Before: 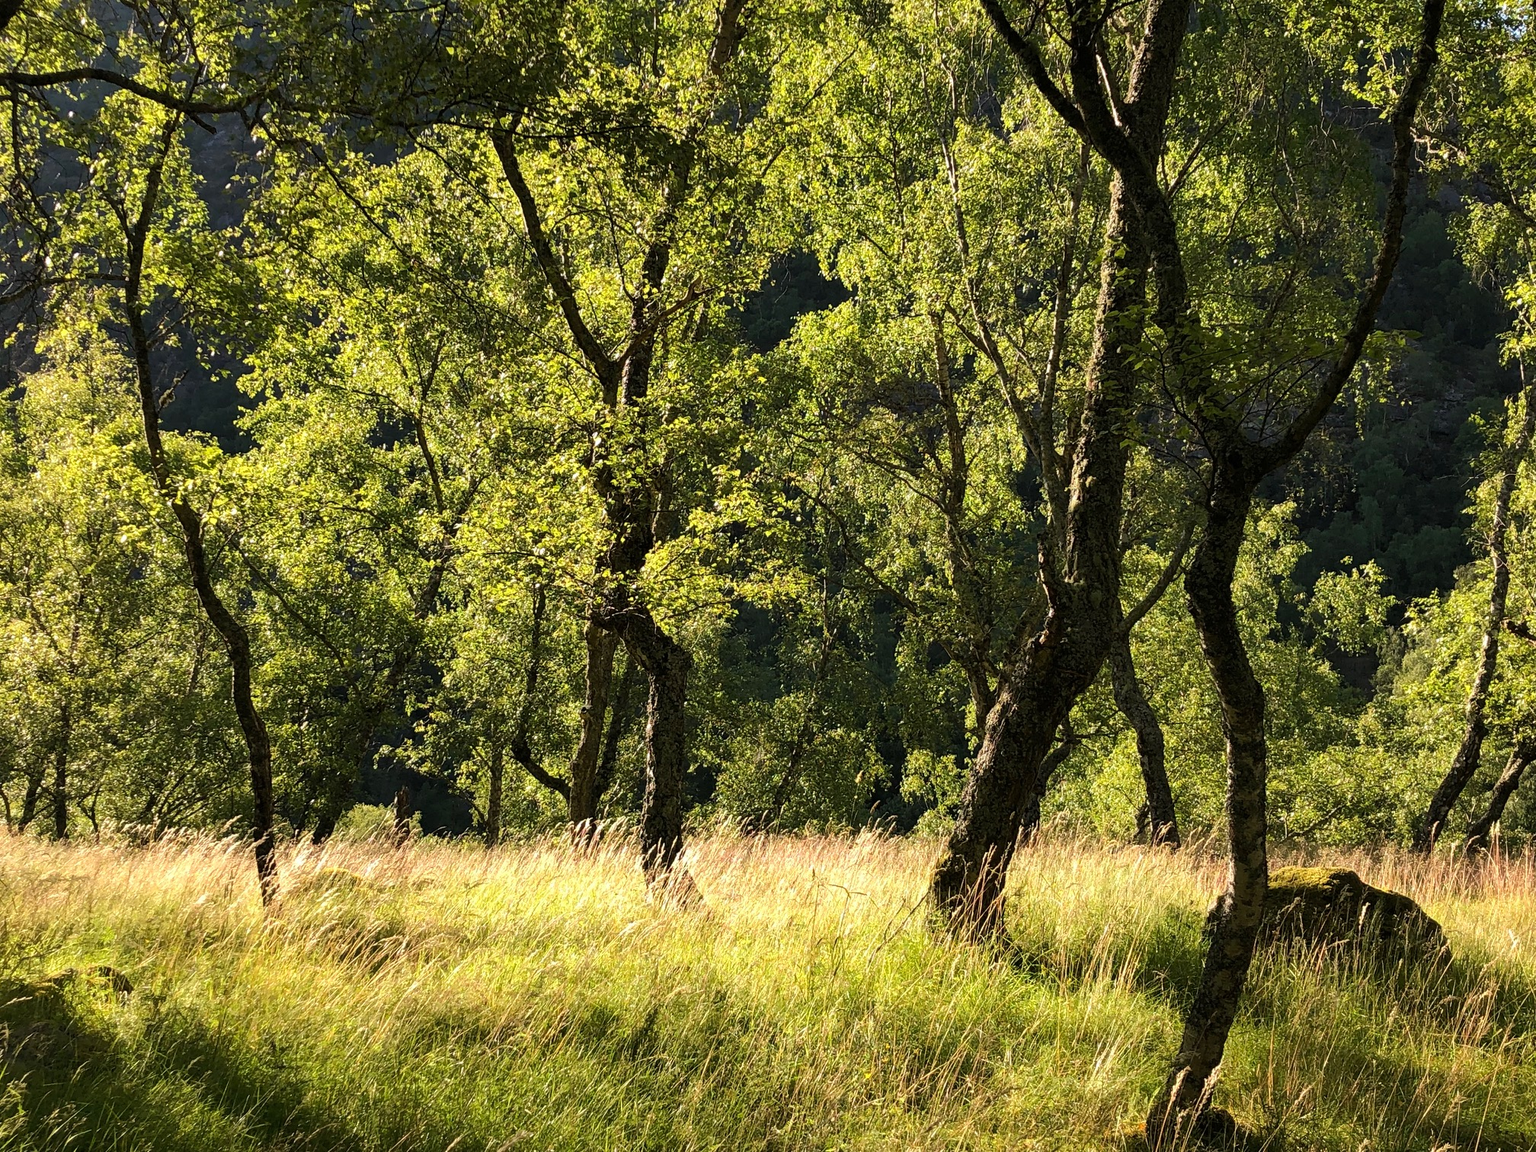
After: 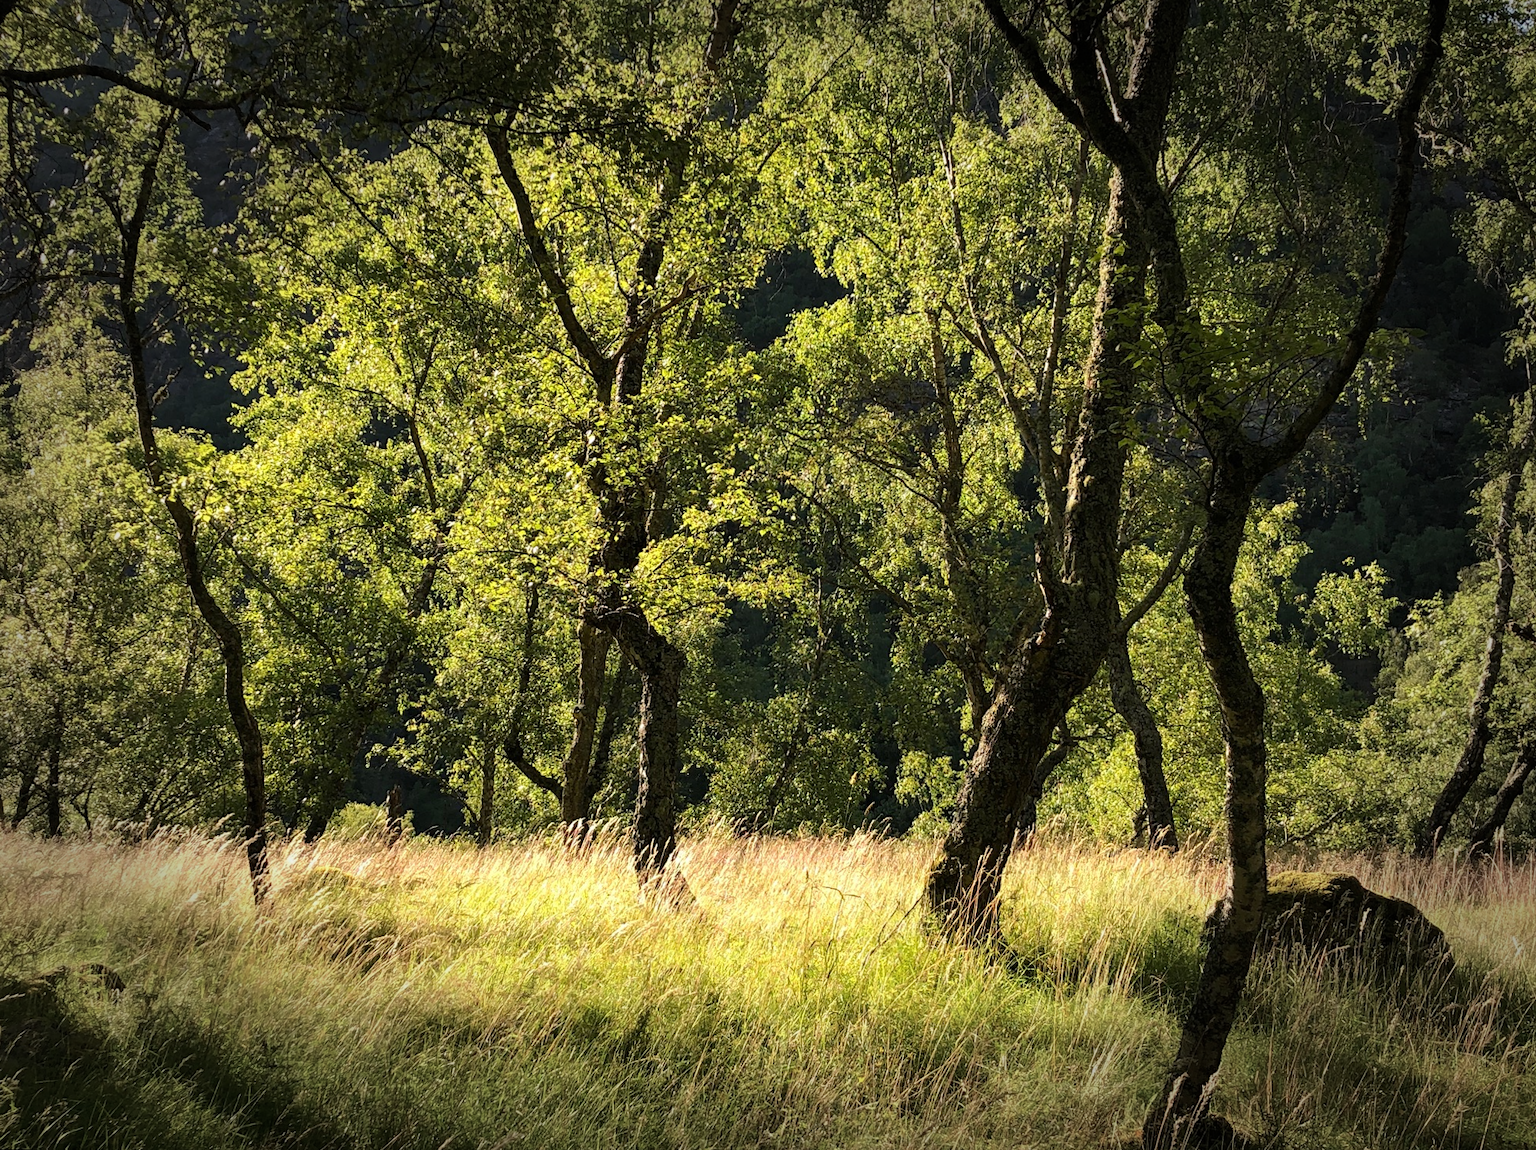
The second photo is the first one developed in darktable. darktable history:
vignetting: fall-off start 66.7%, fall-off radius 39.74%, brightness -0.576, saturation -0.258, automatic ratio true, width/height ratio 0.671, dithering 16-bit output
rotate and perspective: rotation 0.192°, lens shift (horizontal) -0.015, crop left 0.005, crop right 0.996, crop top 0.006, crop bottom 0.99
color balance rgb: on, module defaults
